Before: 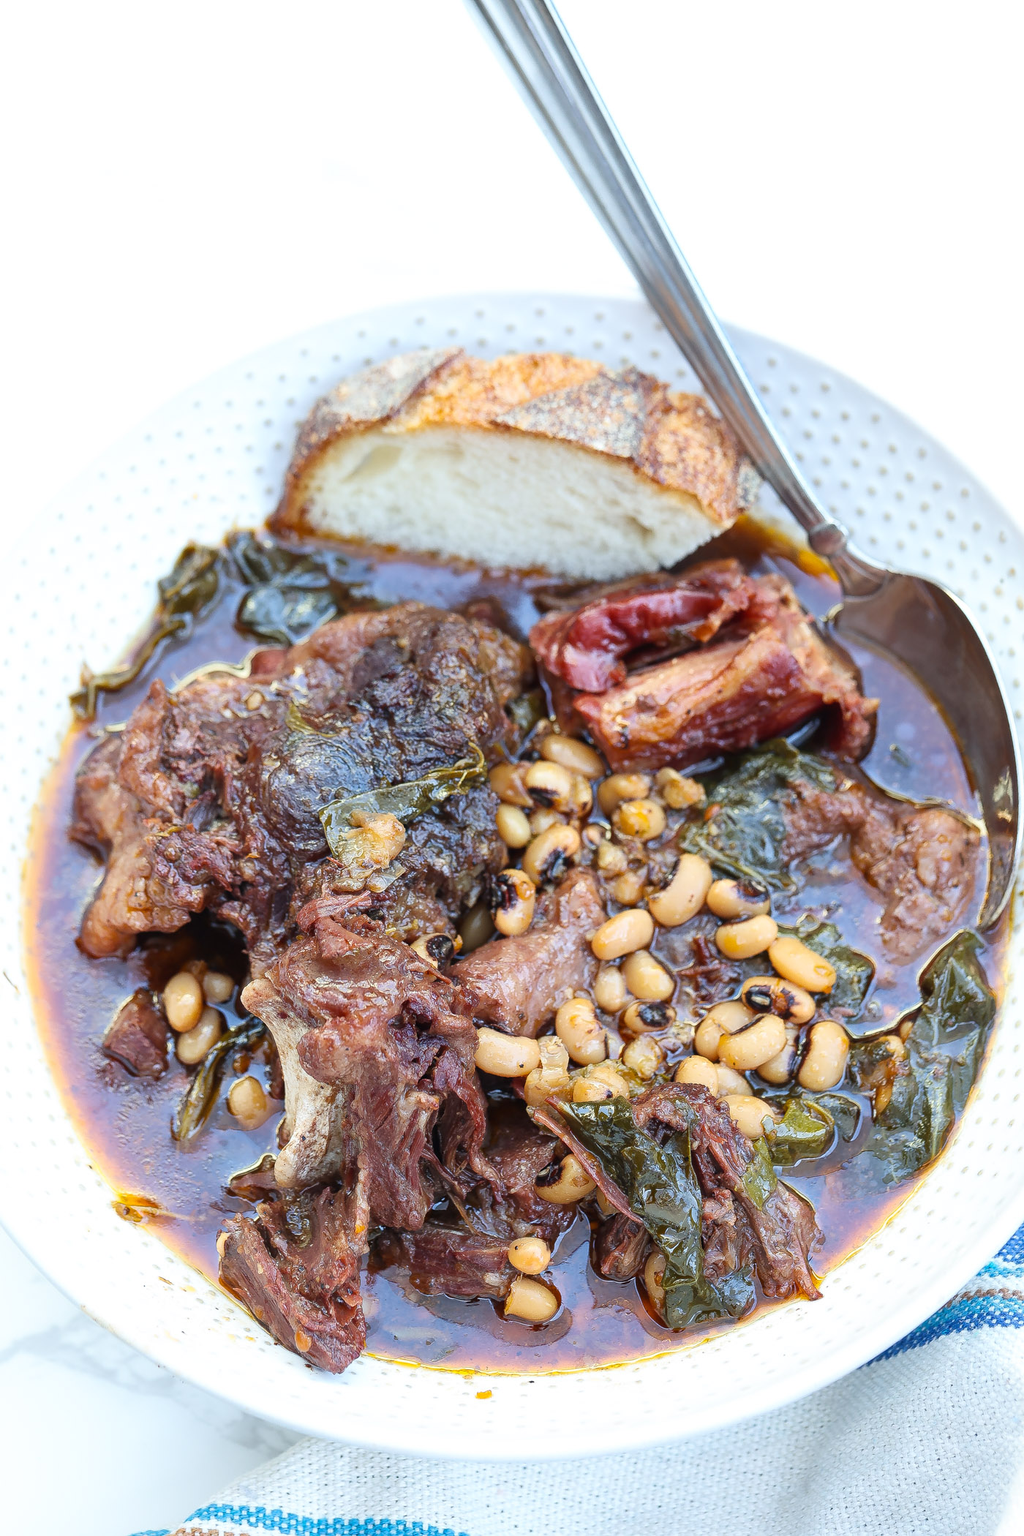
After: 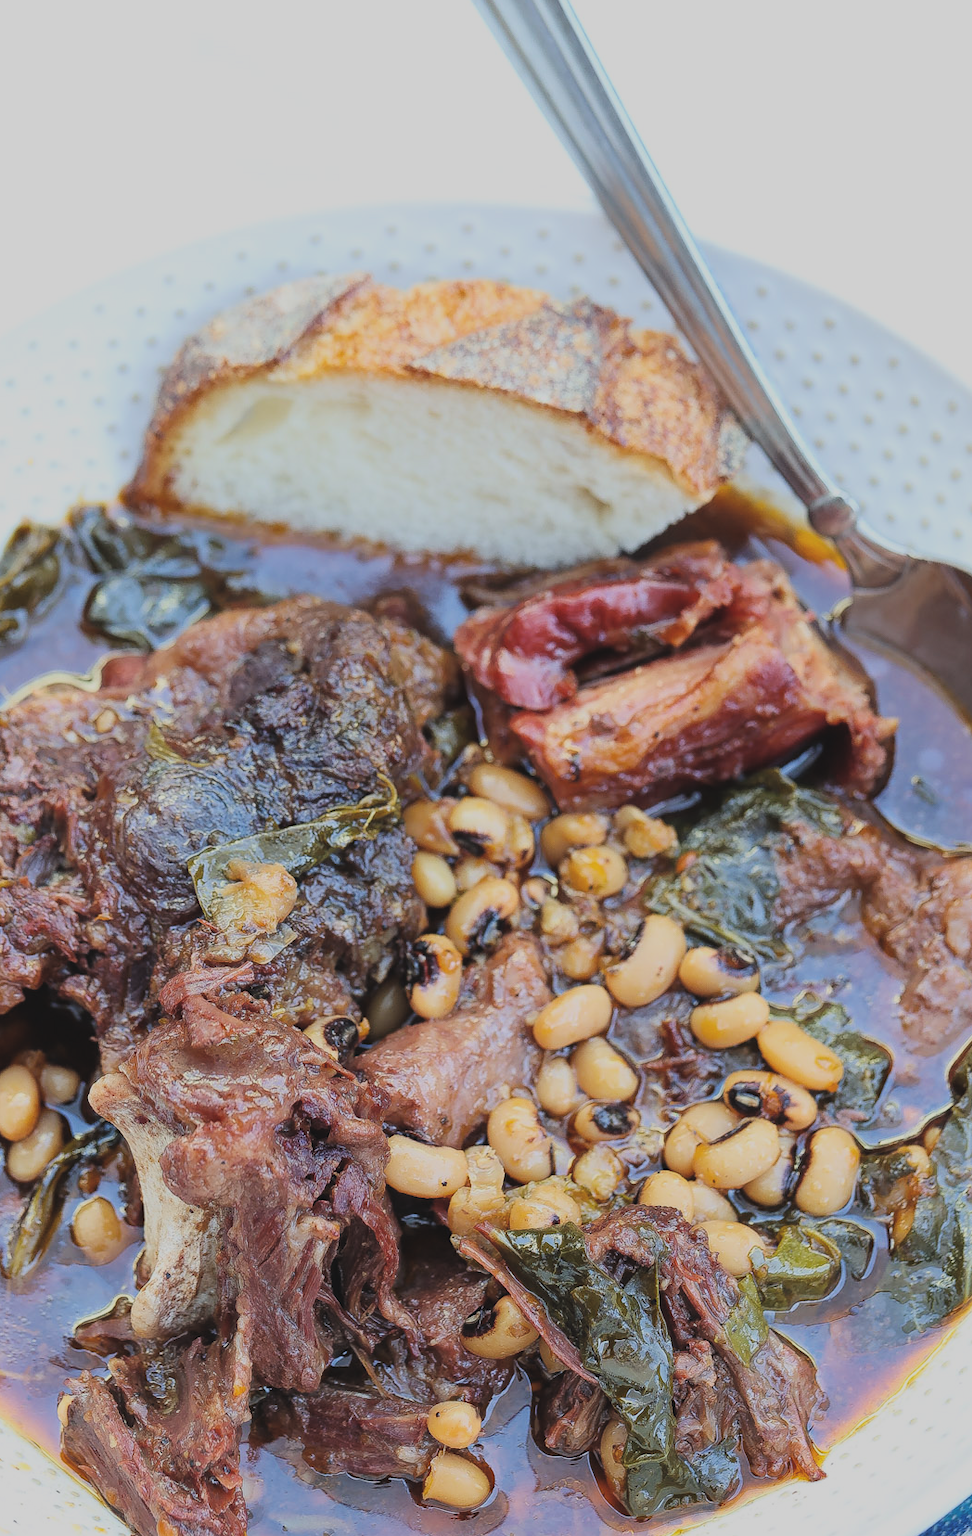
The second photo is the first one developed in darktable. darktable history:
filmic rgb: black relative exposure -7.65 EV, white relative exposure 4.56 EV, hardness 3.61, color science v6 (2022)
crop: left 16.768%, top 8.653%, right 8.362%, bottom 12.485%
exposure: black level correction -0.015, exposure -0.125 EV, compensate highlight preservation false
